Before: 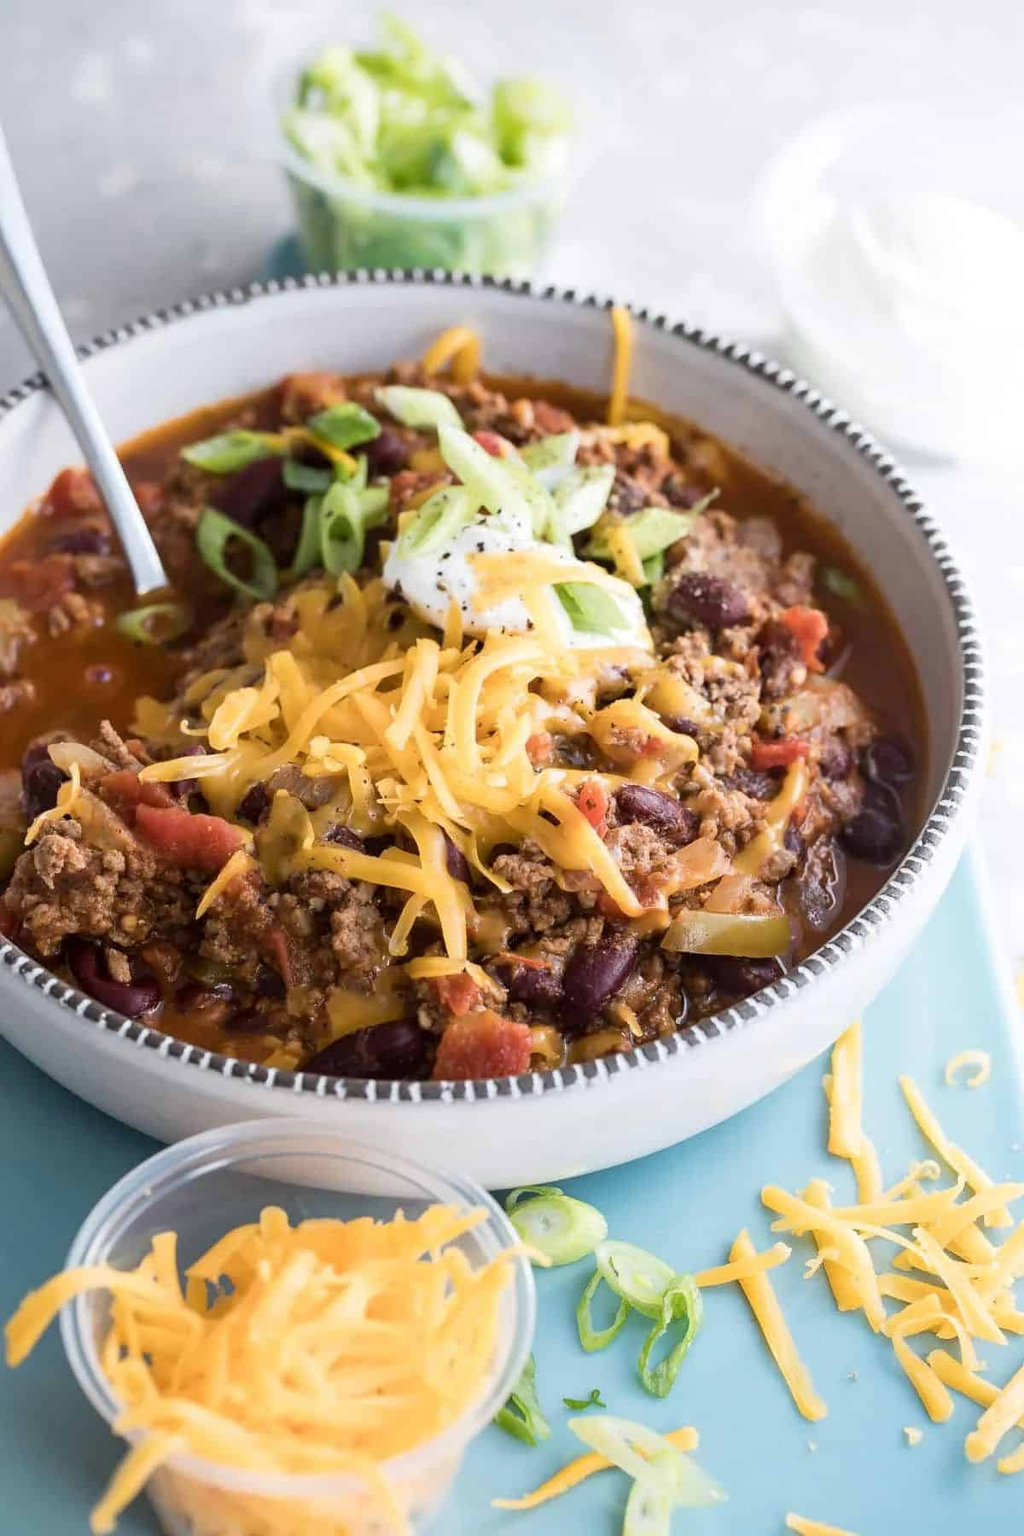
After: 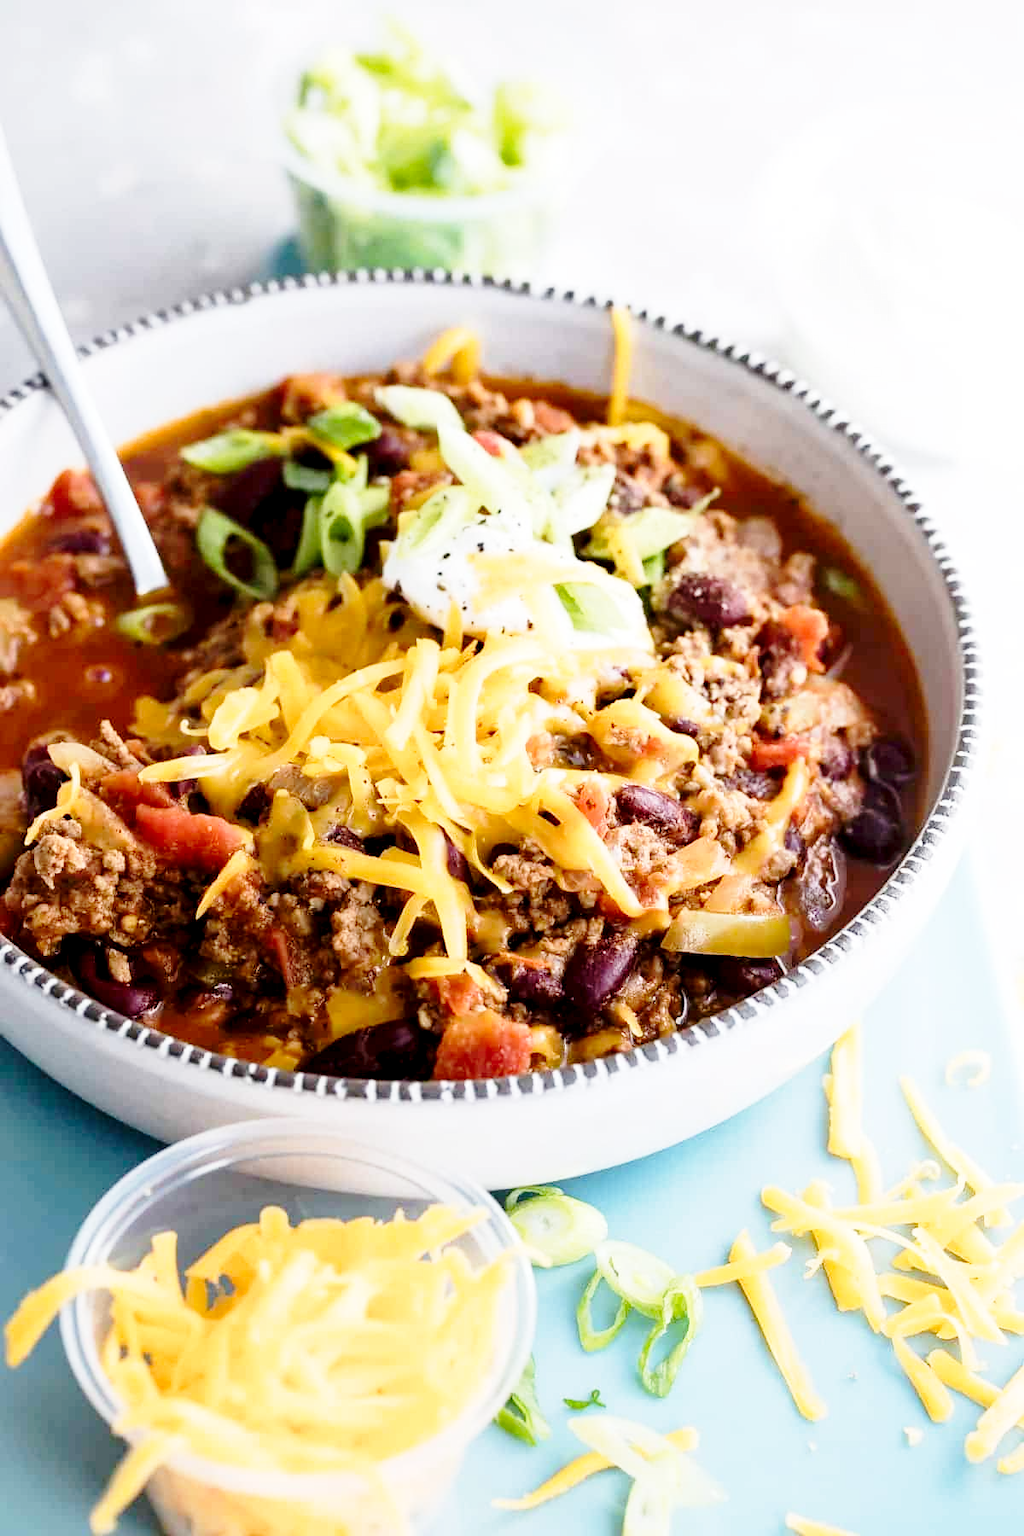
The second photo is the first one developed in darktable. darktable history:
base curve: curves: ch0 [(0, 0) (0.028, 0.03) (0.121, 0.232) (0.46, 0.748) (0.859, 0.968) (1, 1)], preserve colors none
exposure: black level correction 0.01, exposure 0.014 EV, compensate highlight preservation false
